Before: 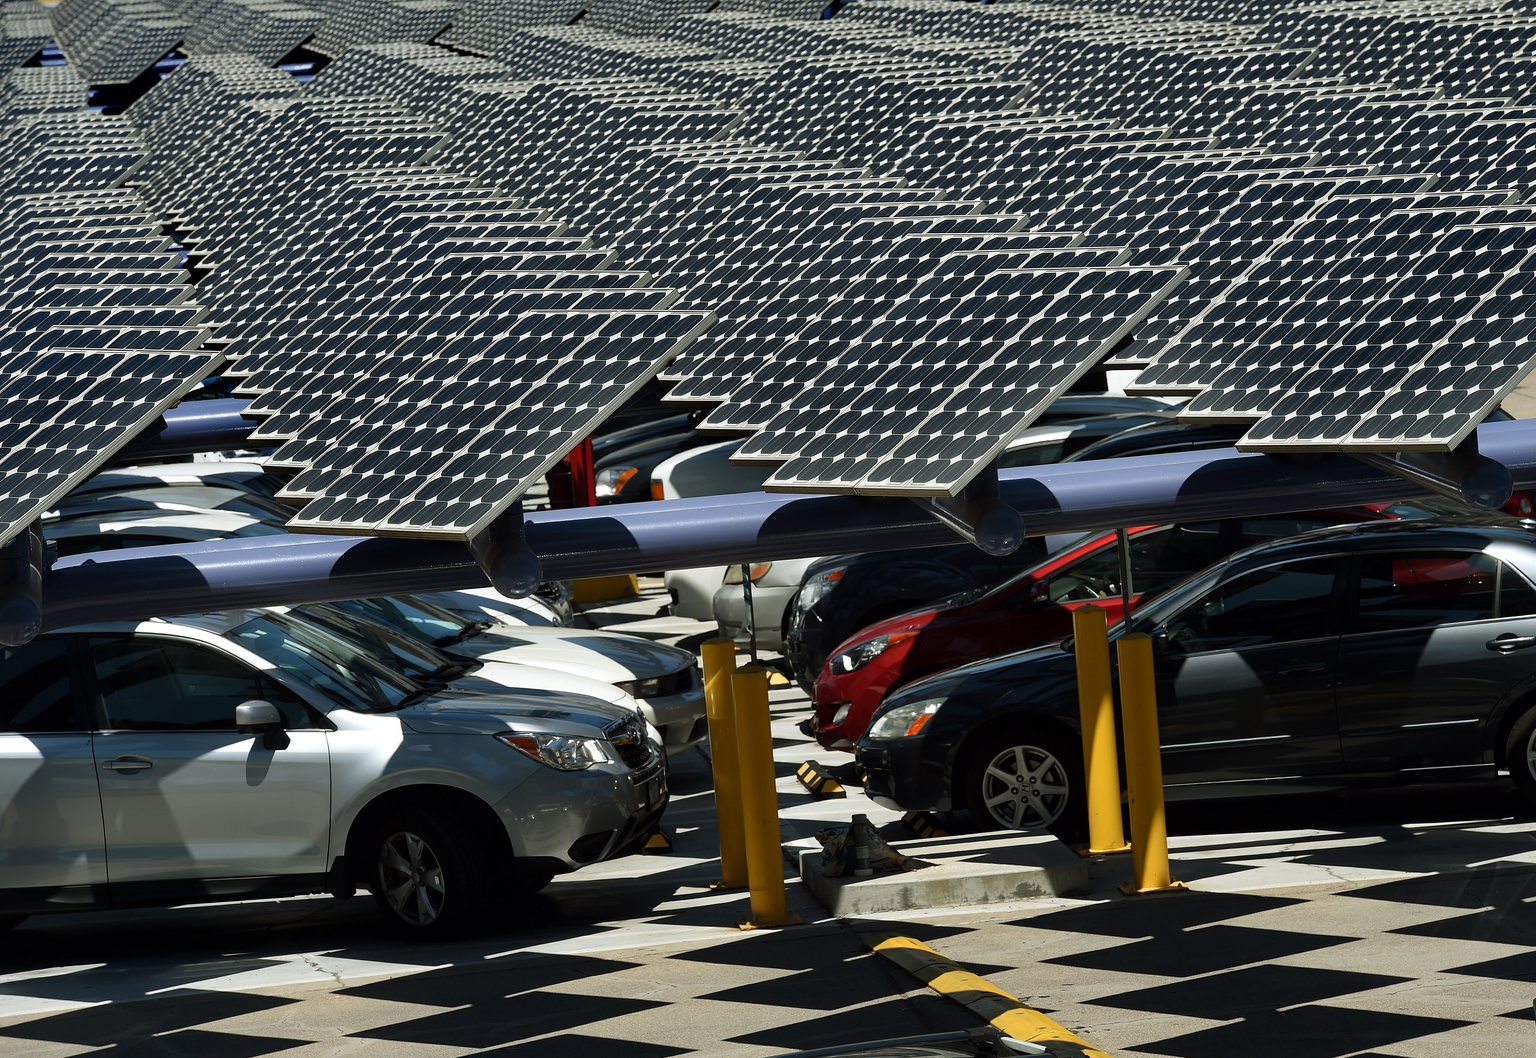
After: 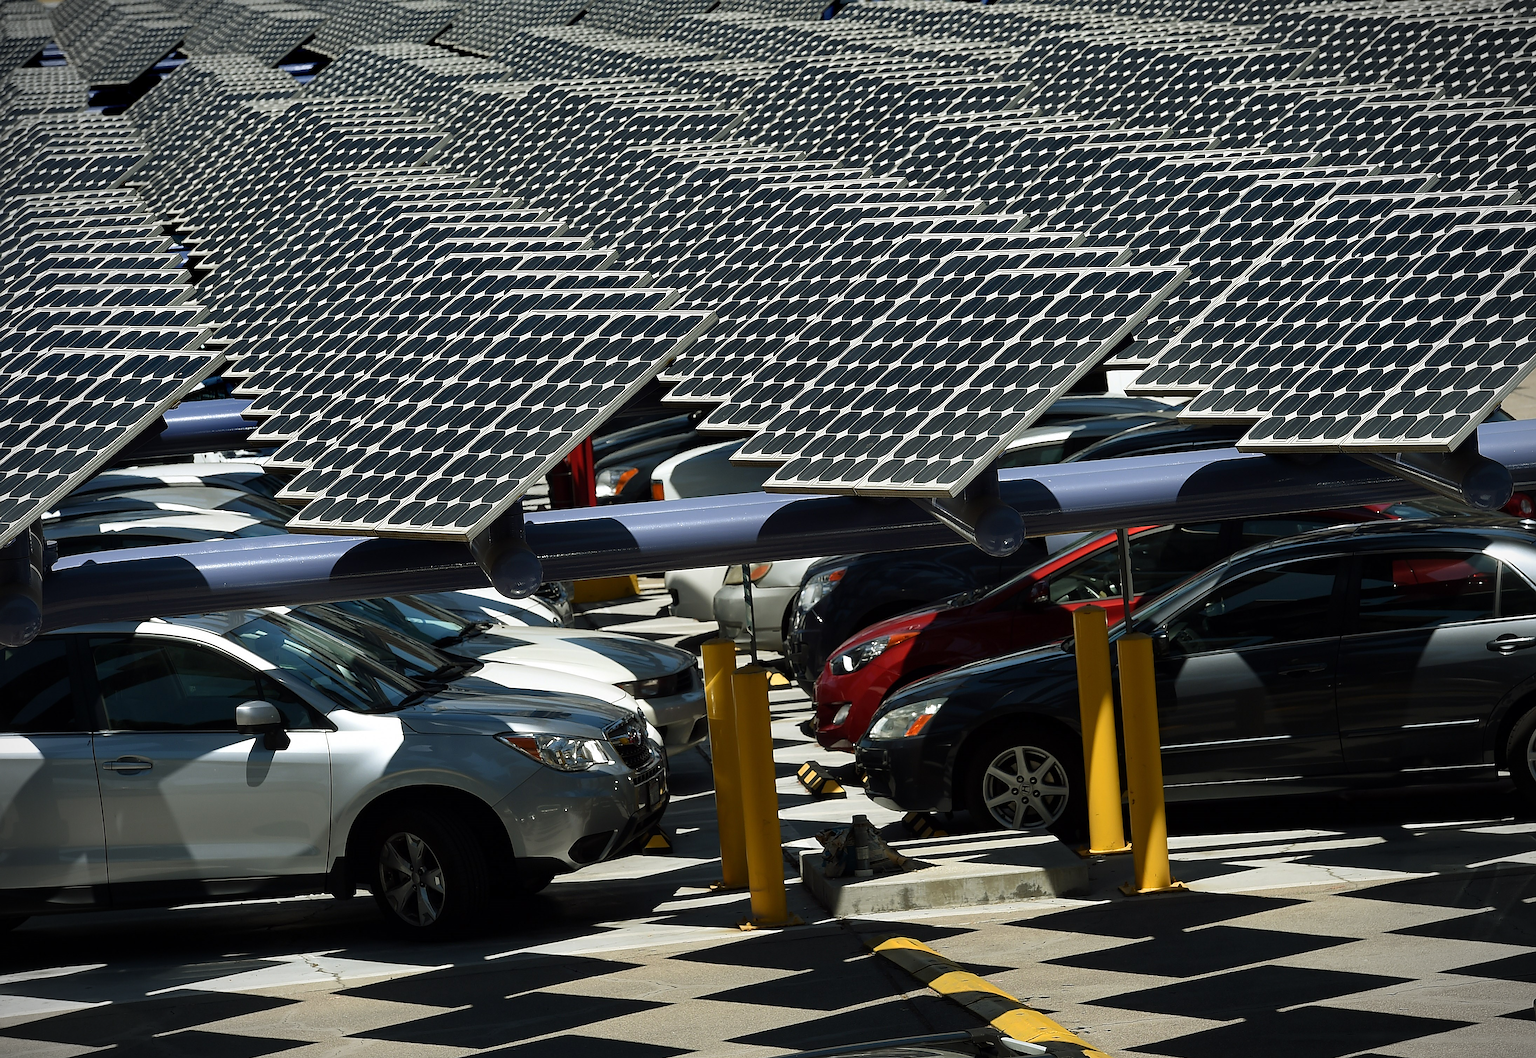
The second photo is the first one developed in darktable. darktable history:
vignetting: fall-off start 89.53%, fall-off radius 42.95%, width/height ratio 1.163, unbound false
sharpen: on, module defaults
